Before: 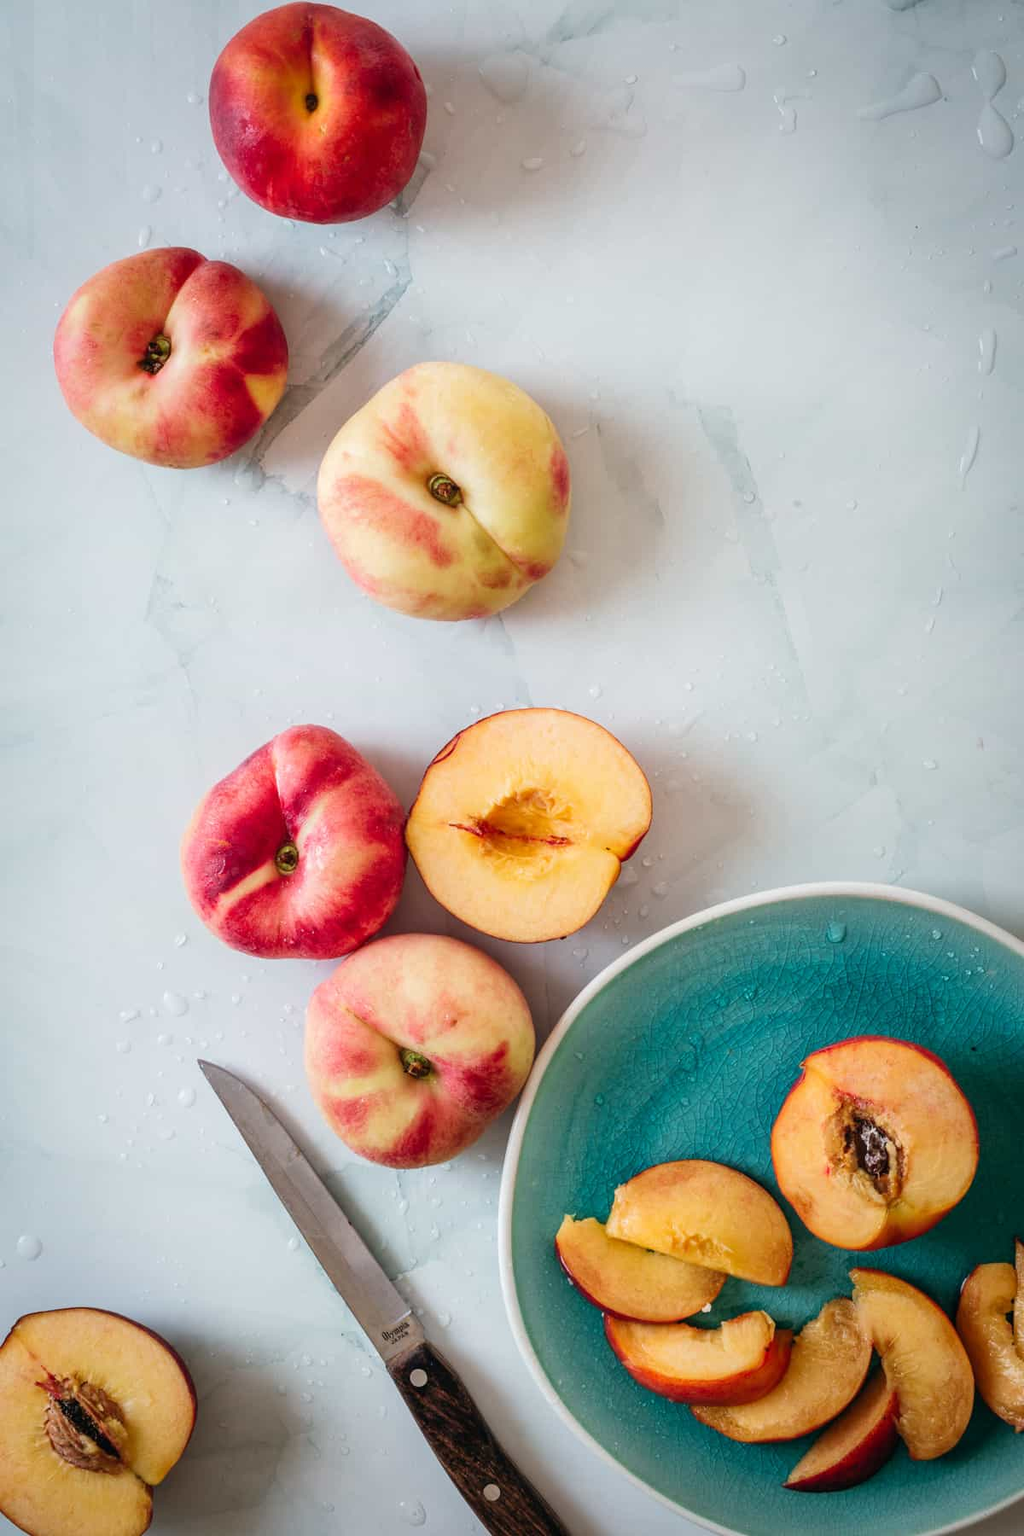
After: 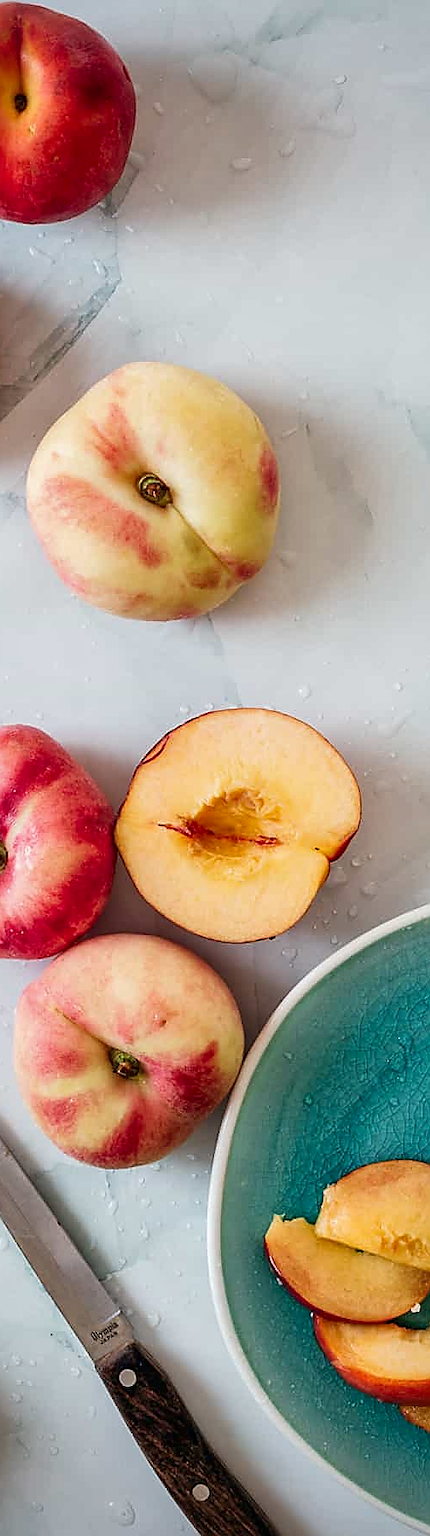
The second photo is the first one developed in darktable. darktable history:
local contrast: mode bilateral grid, contrast 26, coarseness 51, detail 122%, midtone range 0.2
crop: left 28.453%, right 29.415%
sharpen: radius 1.362, amount 1.232, threshold 0.677
exposure: black level correction 0.001, exposure -0.122 EV, compensate highlight preservation false
